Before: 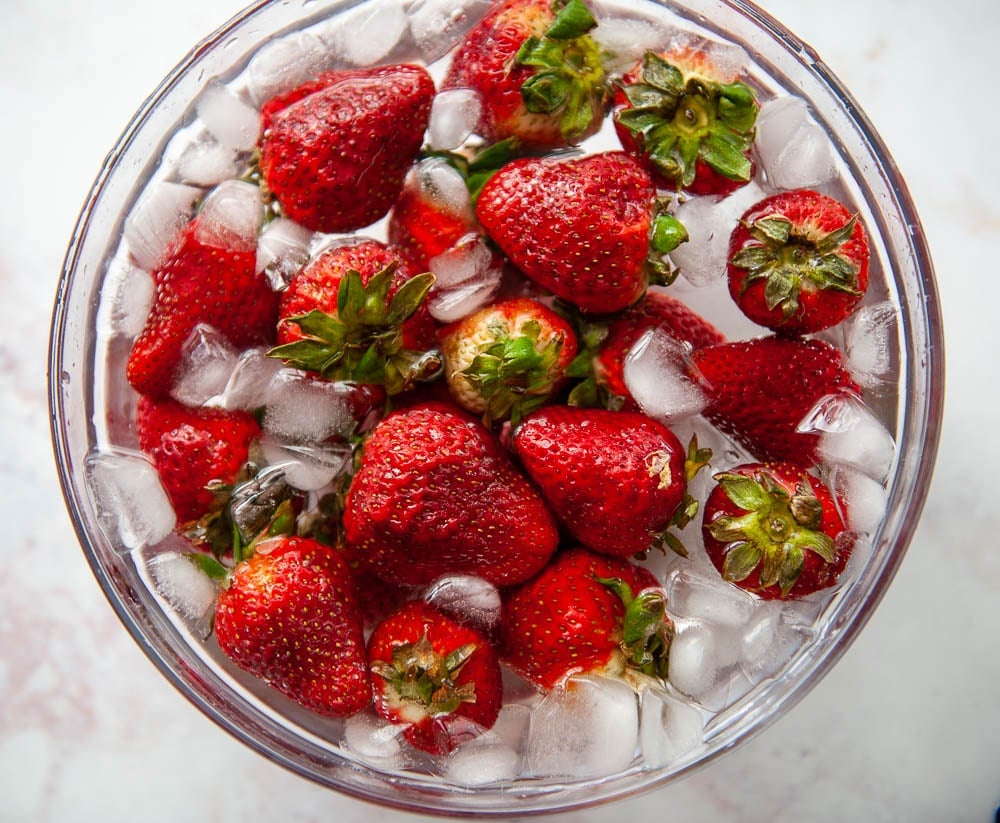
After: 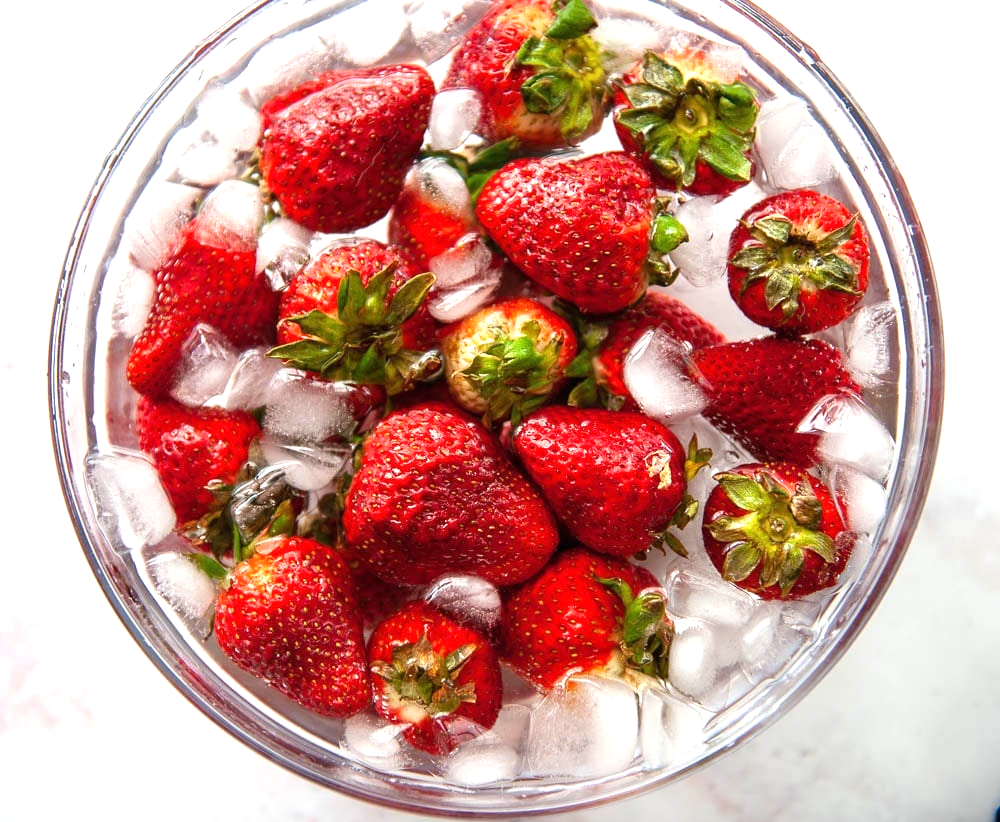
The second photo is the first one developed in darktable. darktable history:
crop: bottom 0.062%
exposure: black level correction 0, exposure 0.702 EV, compensate highlight preservation false
